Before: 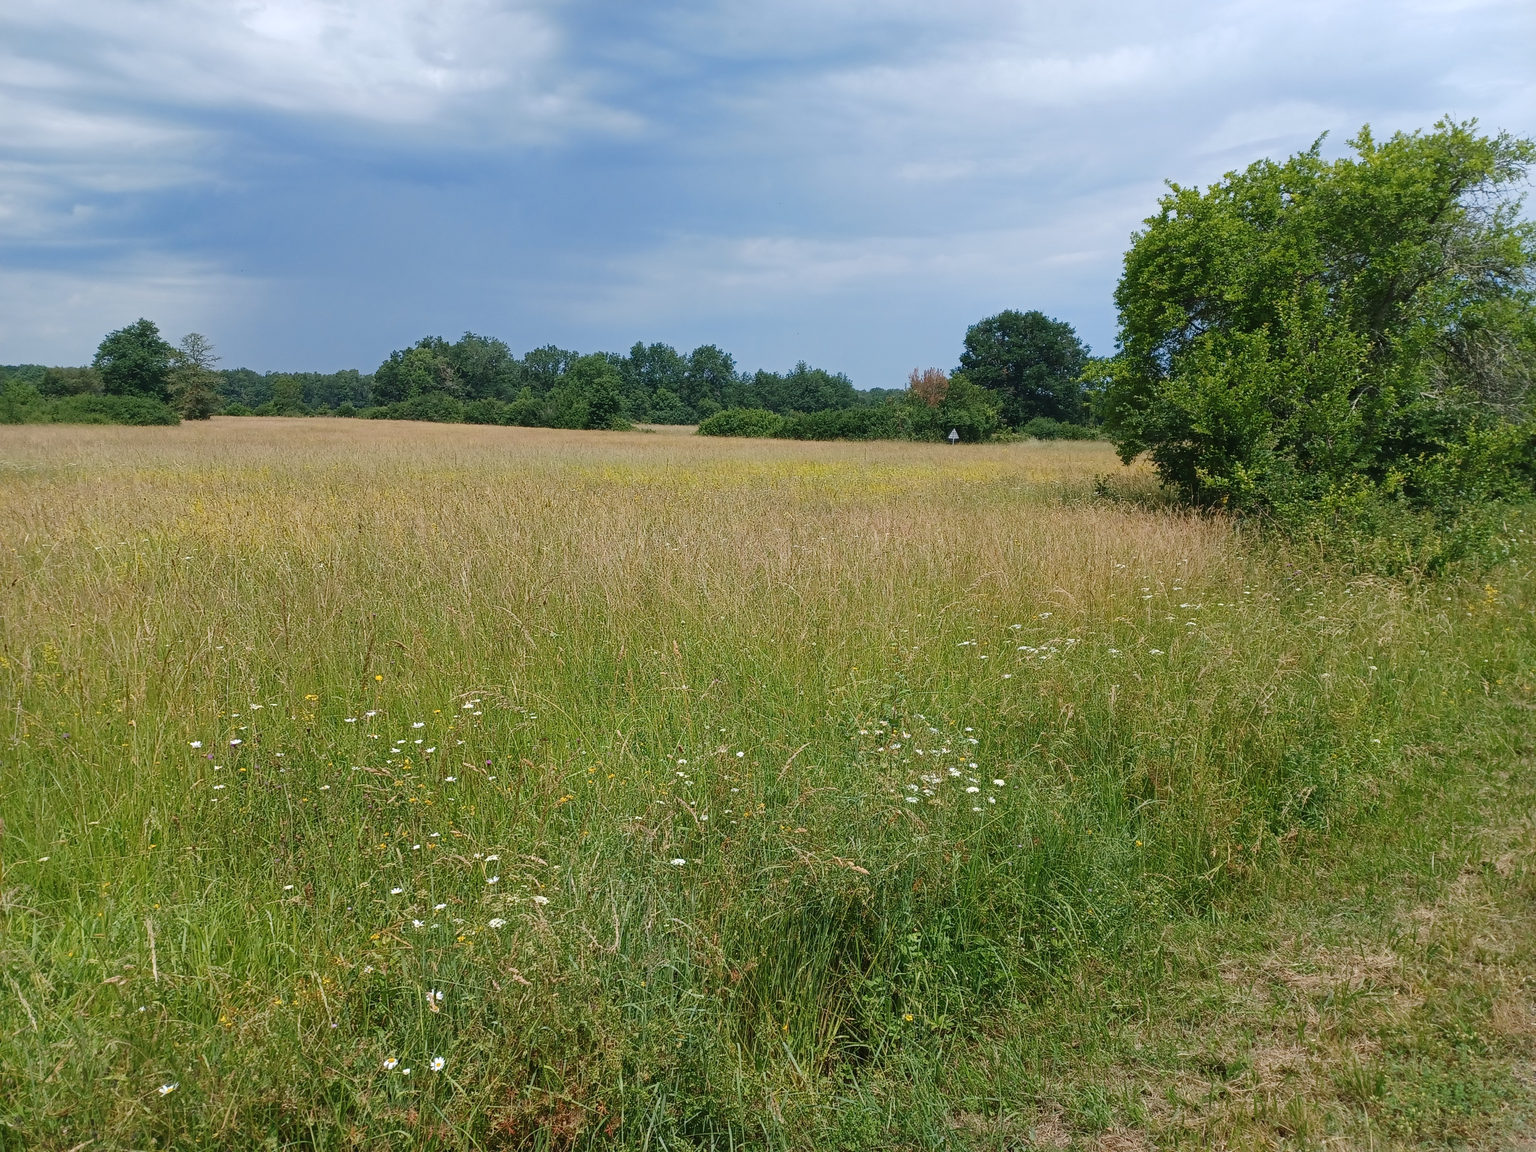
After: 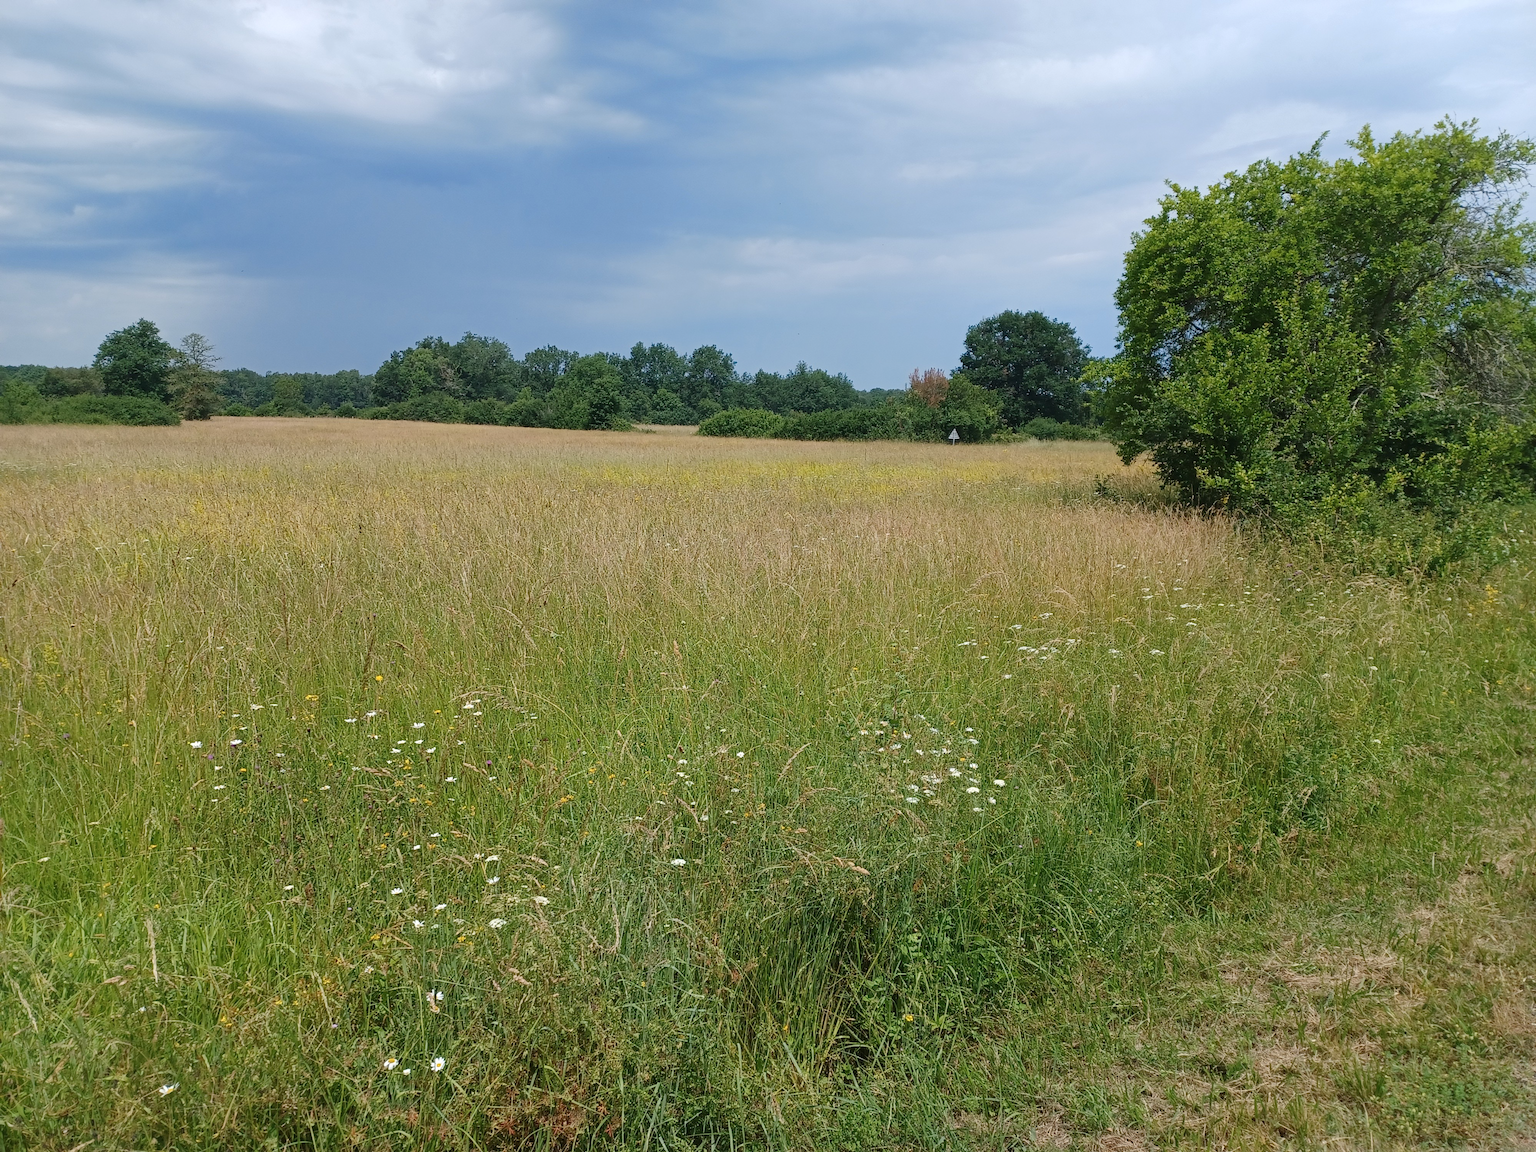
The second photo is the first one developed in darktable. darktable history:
rgb levels: preserve colors max RGB
color balance rgb: perceptual saturation grading › global saturation -1%
